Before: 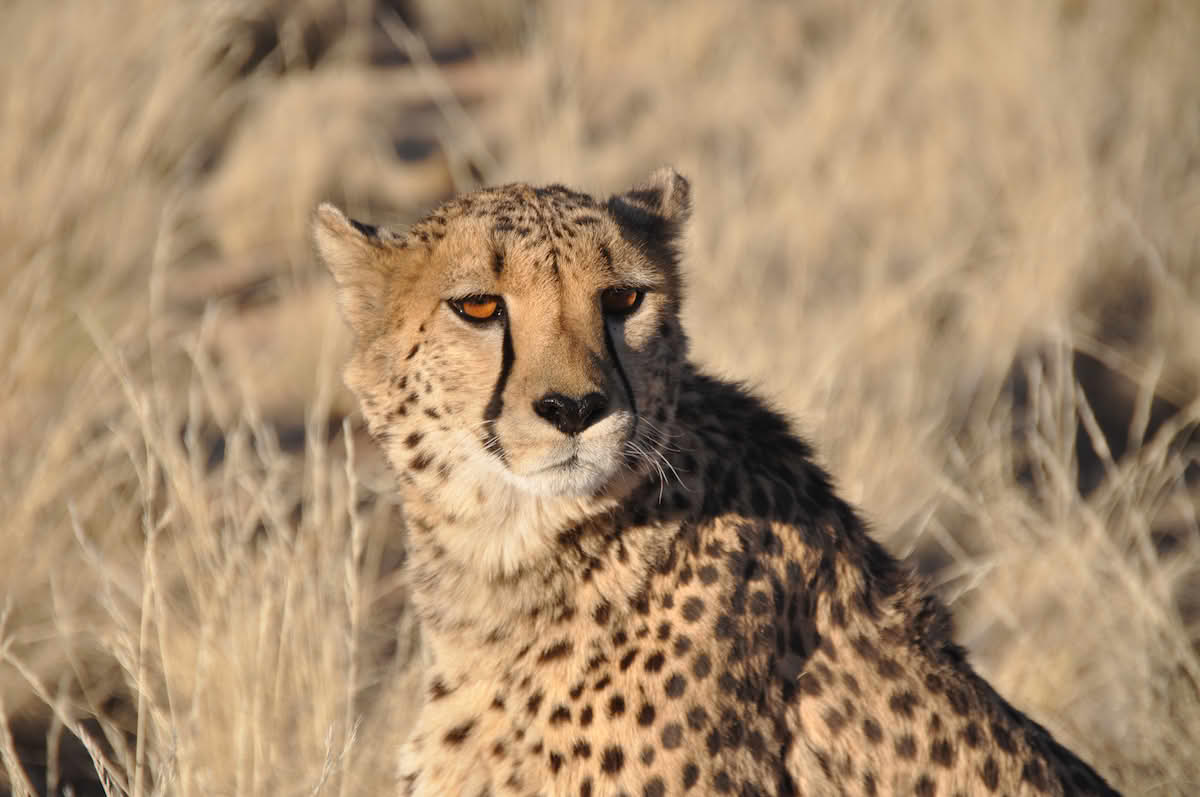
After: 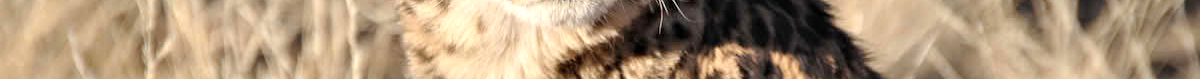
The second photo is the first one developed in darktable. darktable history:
shadows and highlights: radius 110.86, shadows 51.09, white point adjustment 9.16, highlights -4.17, highlights color adjustment 32.2%, soften with gaussian
contrast equalizer: octaves 7, y [[0.6 ×6], [0.55 ×6], [0 ×6], [0 ×6], [0 ×6]], mix 0.3
crop and rotate: top 59.084%, bottom 30.916%
